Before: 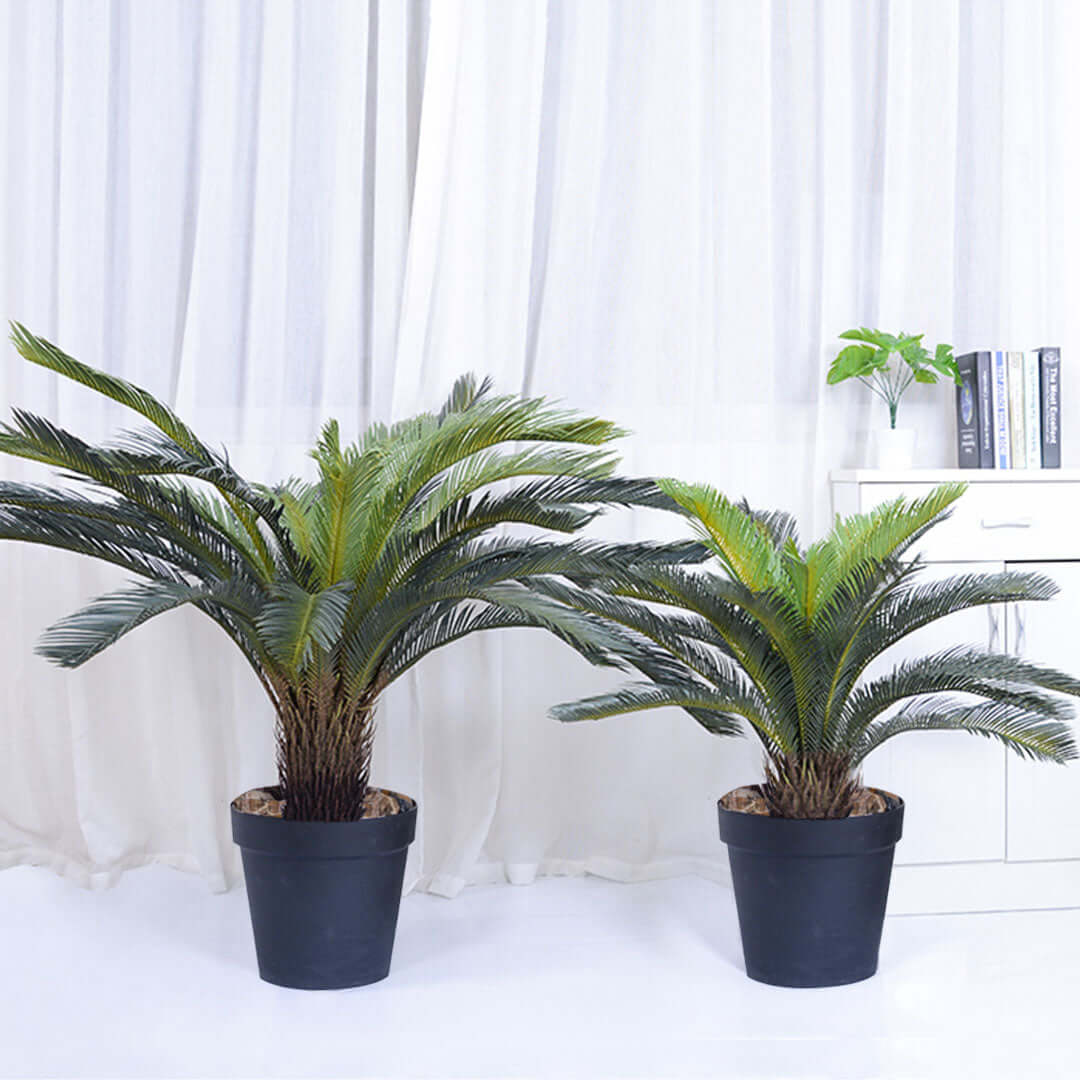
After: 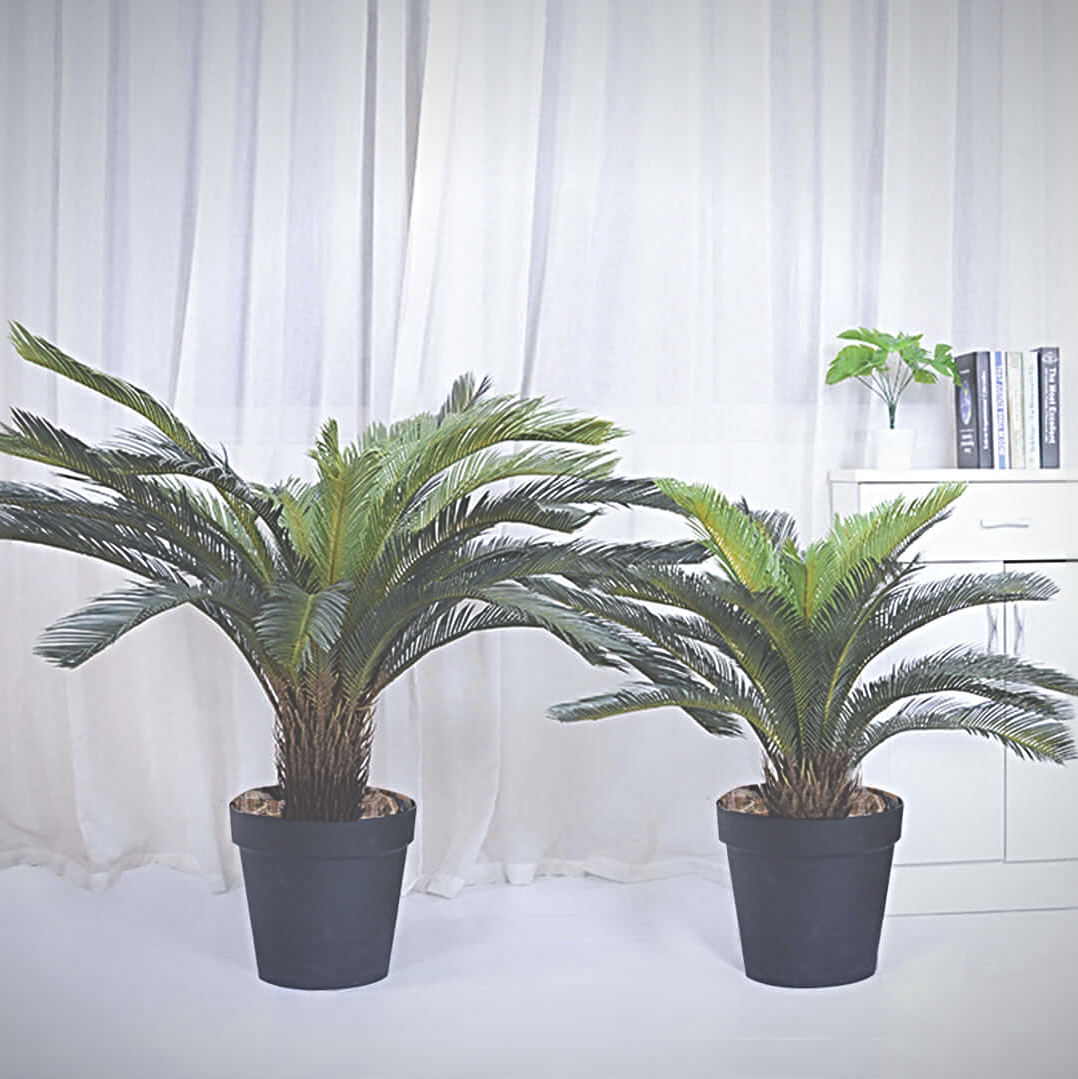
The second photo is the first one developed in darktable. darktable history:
exposure: black level correction -0.063, exposure -0.05 EV, compensate exposure bias true, compensate highlight preservation false
crop and rotate: left 0.149%, bottom 0.012%
vignetting: fall-off start 84.84%, fall-off radius 80.73%, brightness -0.601, saturation 0, width/height ratio 1.218, unbound false
sharpen: radius 4.849
